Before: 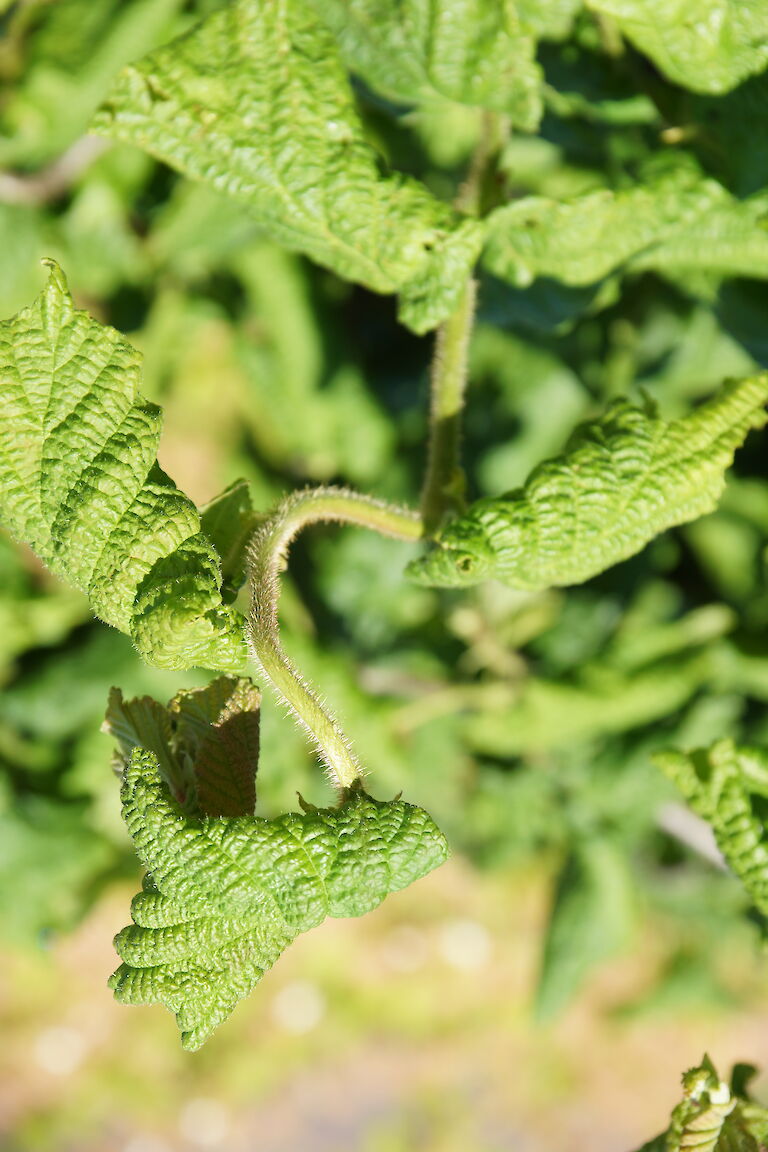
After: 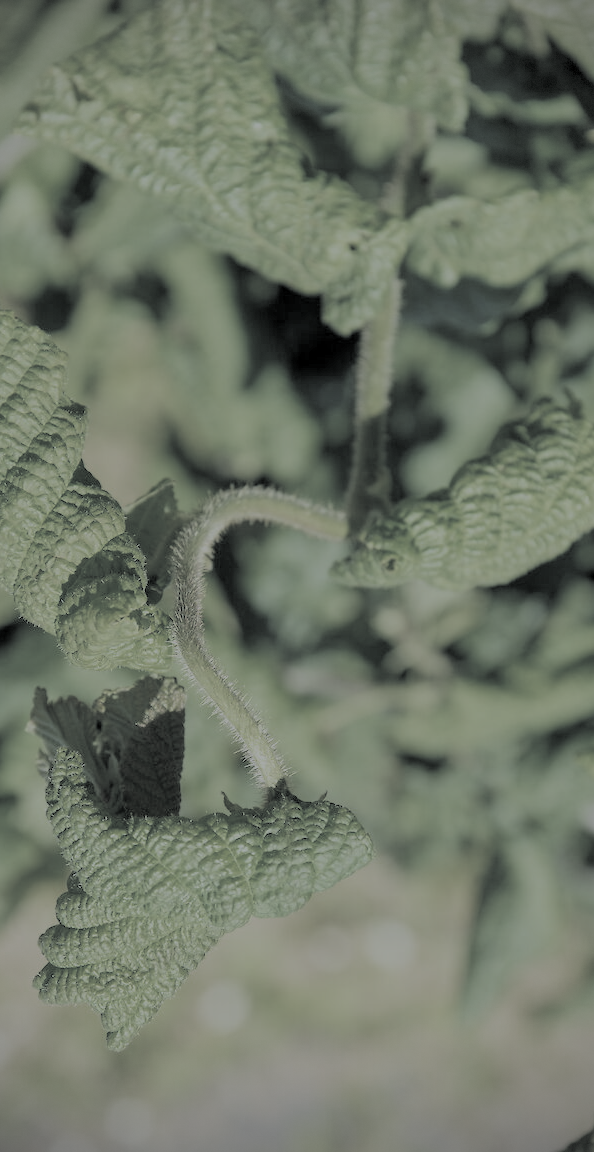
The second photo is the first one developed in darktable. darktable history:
filmic rgb: white relative exposure 8 EV, threshold 3 EV, structure ↔ texture 100%, target black luminance 0%, hardness 2.44, latitude 76.53%, contrast 0.562, shadows ↔ highlights balance 0%, preserve chrominance no, color science v4 (2020), iterations of high-quality reconstruction 10, type of noise poissonian, enable highlight reconstruction true
tone equalizer: -8 EV 0.25 EV, -7 EV 0.417 EV, -6 EV 0.417 EV, -5 EV 0.25 EV, -3 EV -0.25 EV, -2 EV -0.417 EV, -1 EV -0.417 EV, +0 EV -0.25 EV, edges refinement/feathering 500, mask exposure compensation -1.57 EV, preserve details guided filter
crop: left 9.88%, right 12.664%
split-toning: shadows › hue 190.8°, shadows › saturation 0.05, highlights › hue 54°, highlights › saturation 0.05, compress 0%
vignetting: dithering 8-bit output, unbound false
white balance: red 0.982, blue 1.018
contrast brightness saturation: contrast 0.08, saturation 0.2
local contrast: on, module defaults
